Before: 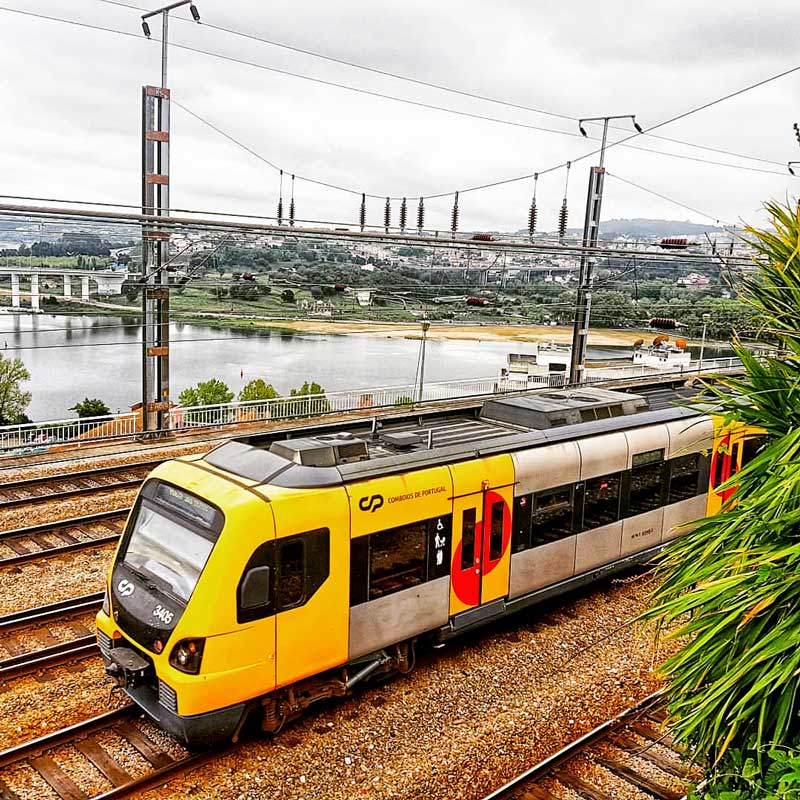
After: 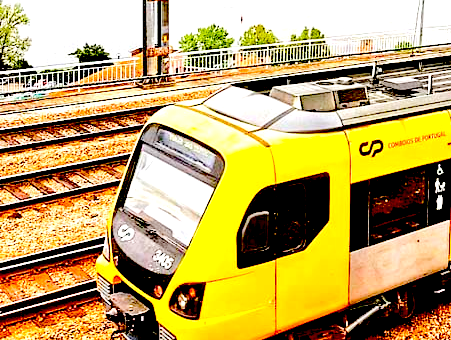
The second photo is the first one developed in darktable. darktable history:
crop: top 44.483%, right 43.593%, bottom 12.892%
rgb curve: curves: ch0 [(0, 0) (0.284, 0.292) (0.505, 0.644) (1, 1)]; ch1 [(0, 0) (0.284, 0.292) (0.505, 0.644) (1, 1)]; ch2 [(0, 0) (0.284, 0.292) (0.505, 0.644) (1, 1)], compensate middle gray true
exposure: black level correction 0.035, exposure 0.9 EV, compensate highlight preservation false
tone equalizer: -8 EV 0.001 EV, -7 EV -0.004 EV, -6 EV 0.009 EV, -5 EV 0.032 EV, -4 EV 0.276 EV, -3 EV 0.644 EV, -2 EV 0.584 EV, -1 EV 0.187 EV, +0 EV 0.024 EV
